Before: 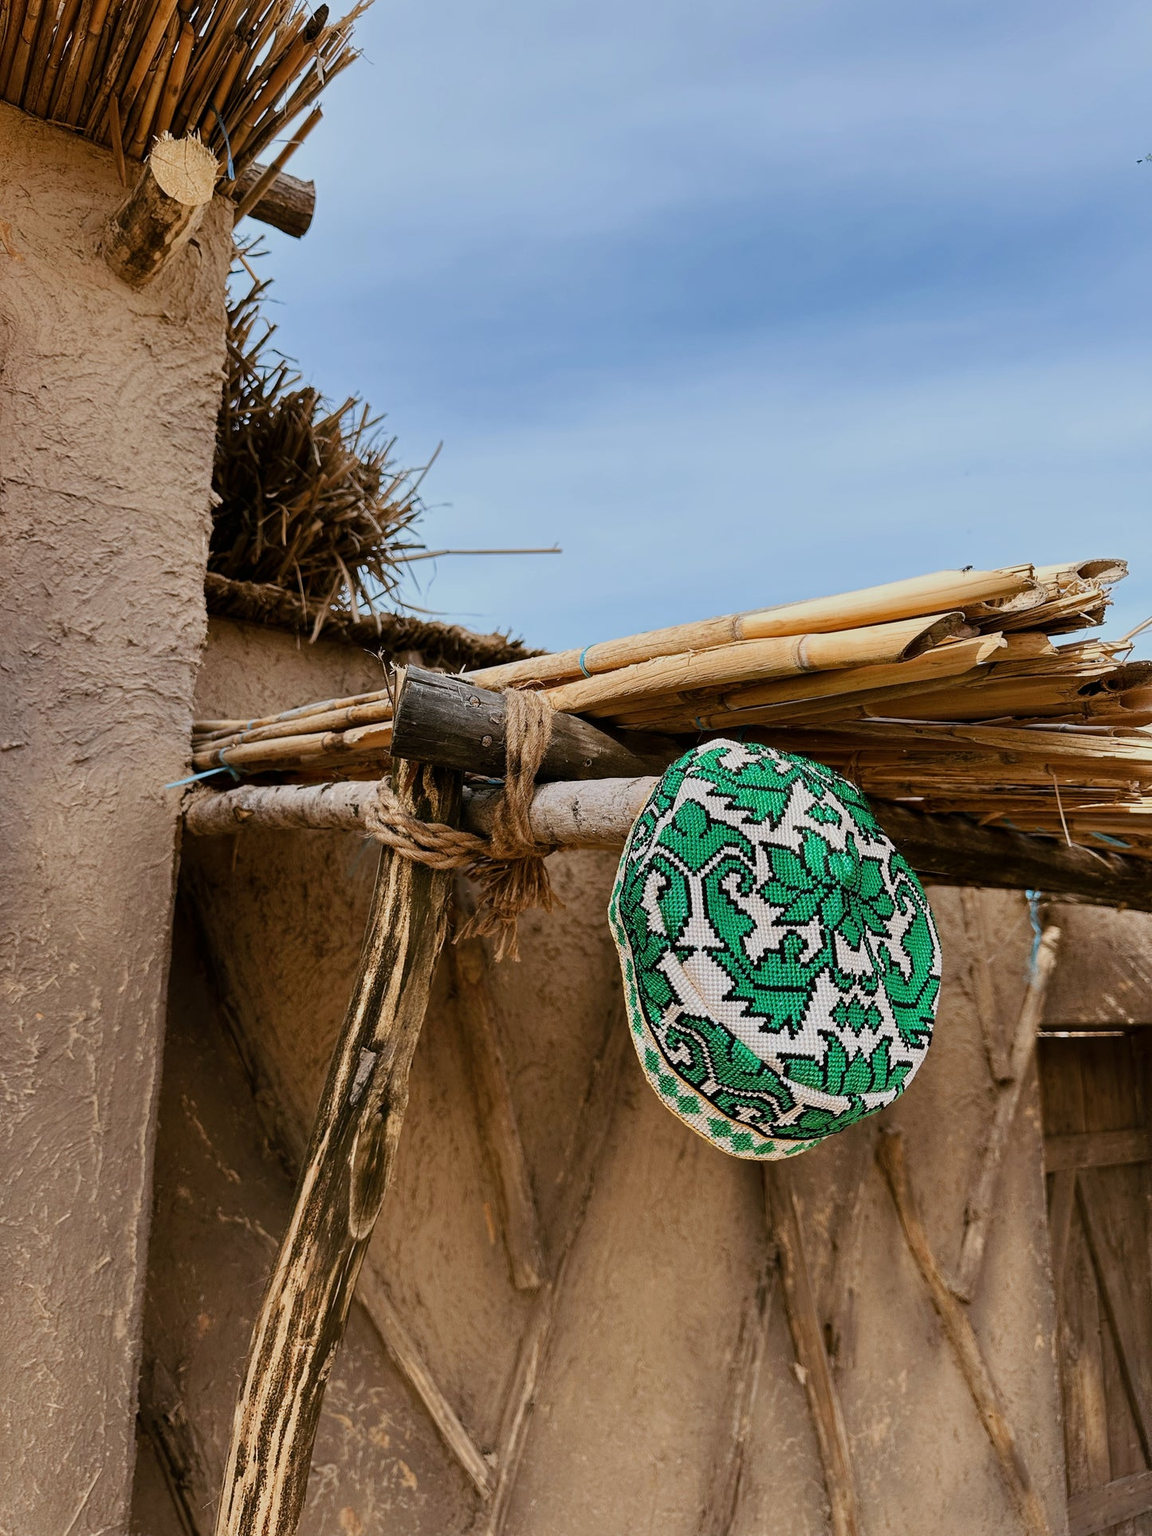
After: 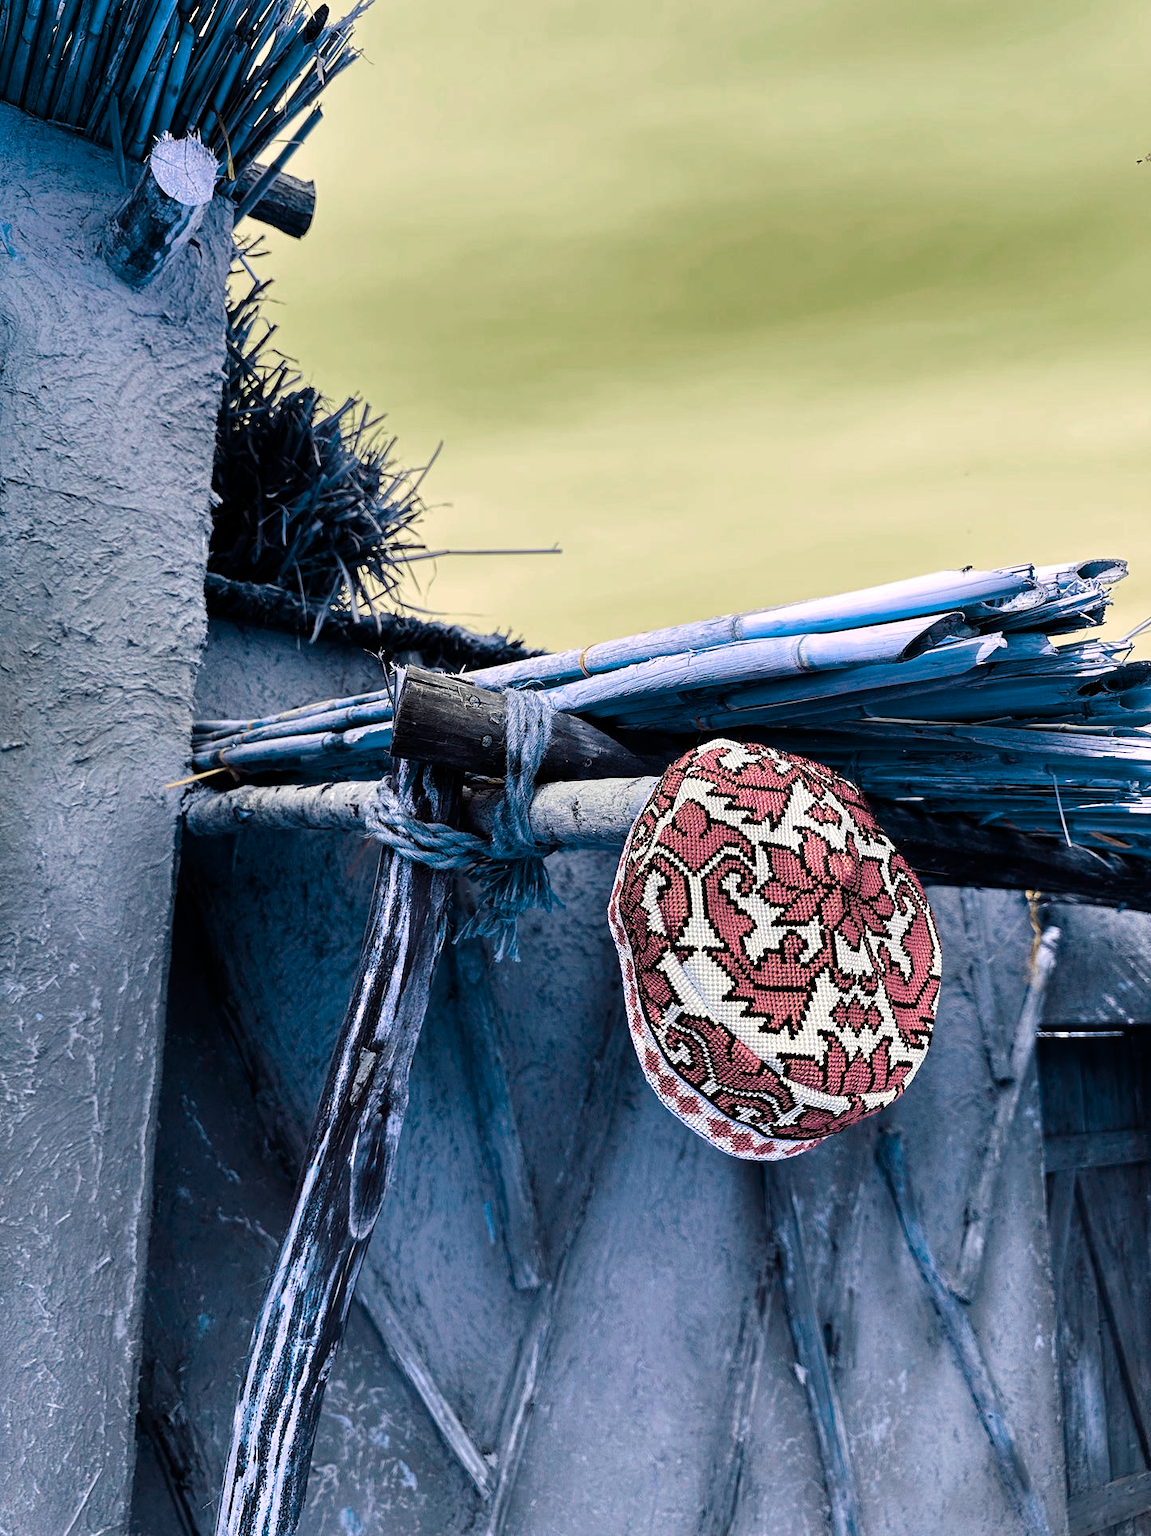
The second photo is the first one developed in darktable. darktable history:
color balance rgb: highlights gain › chroma 2.019%, highlights gain › hue 71.47°, perceptual saturation grading › global saturation 0.935%, hue shift -150.37°, contrast 34.798%, saturation formula JzAzBz (2021)
